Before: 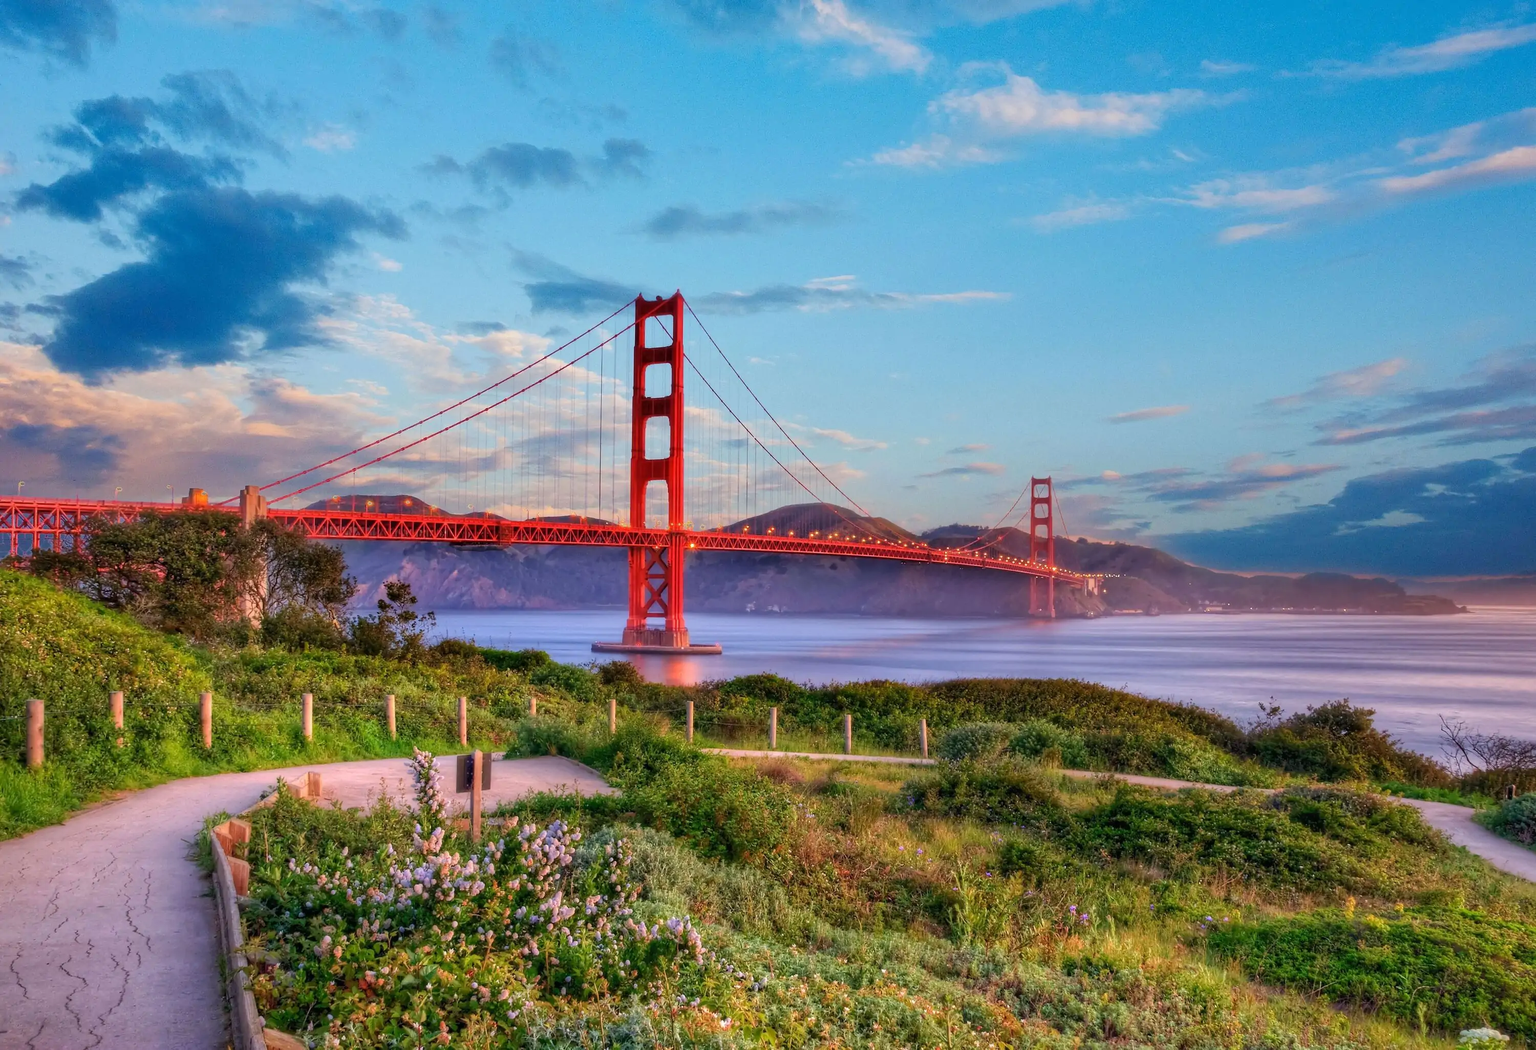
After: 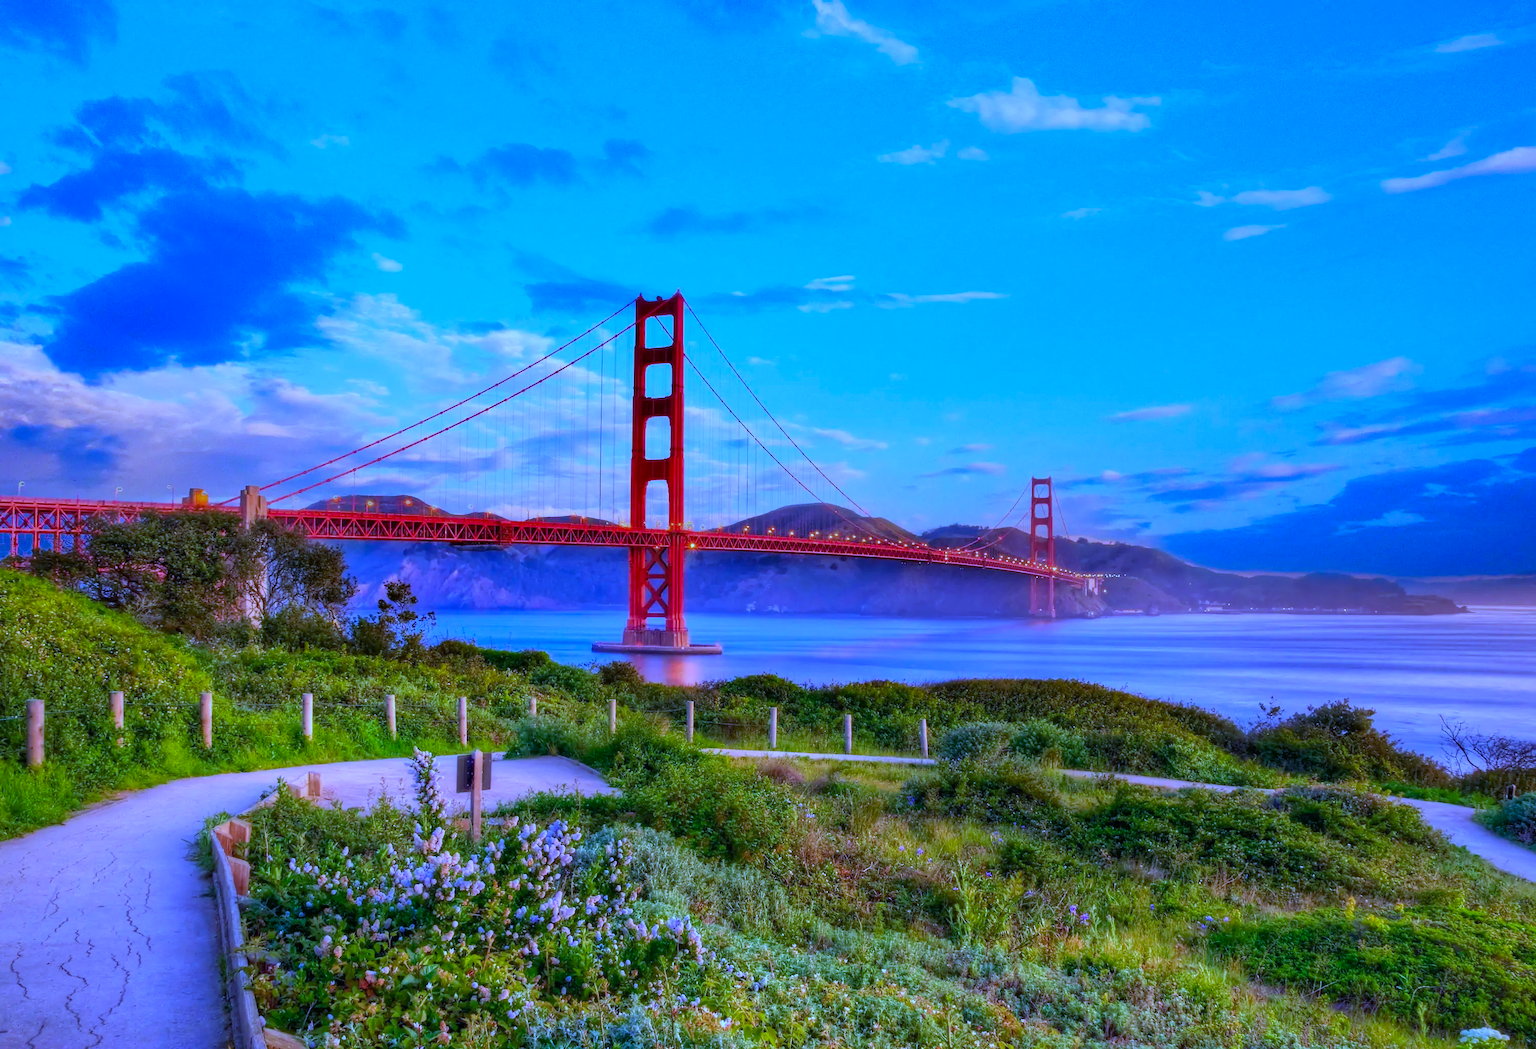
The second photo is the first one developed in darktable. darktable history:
color balance rgb: perceptual saturation grading › global saturation 25%, global vibrance 20%
white balance: red 0.766, blue 1.537
